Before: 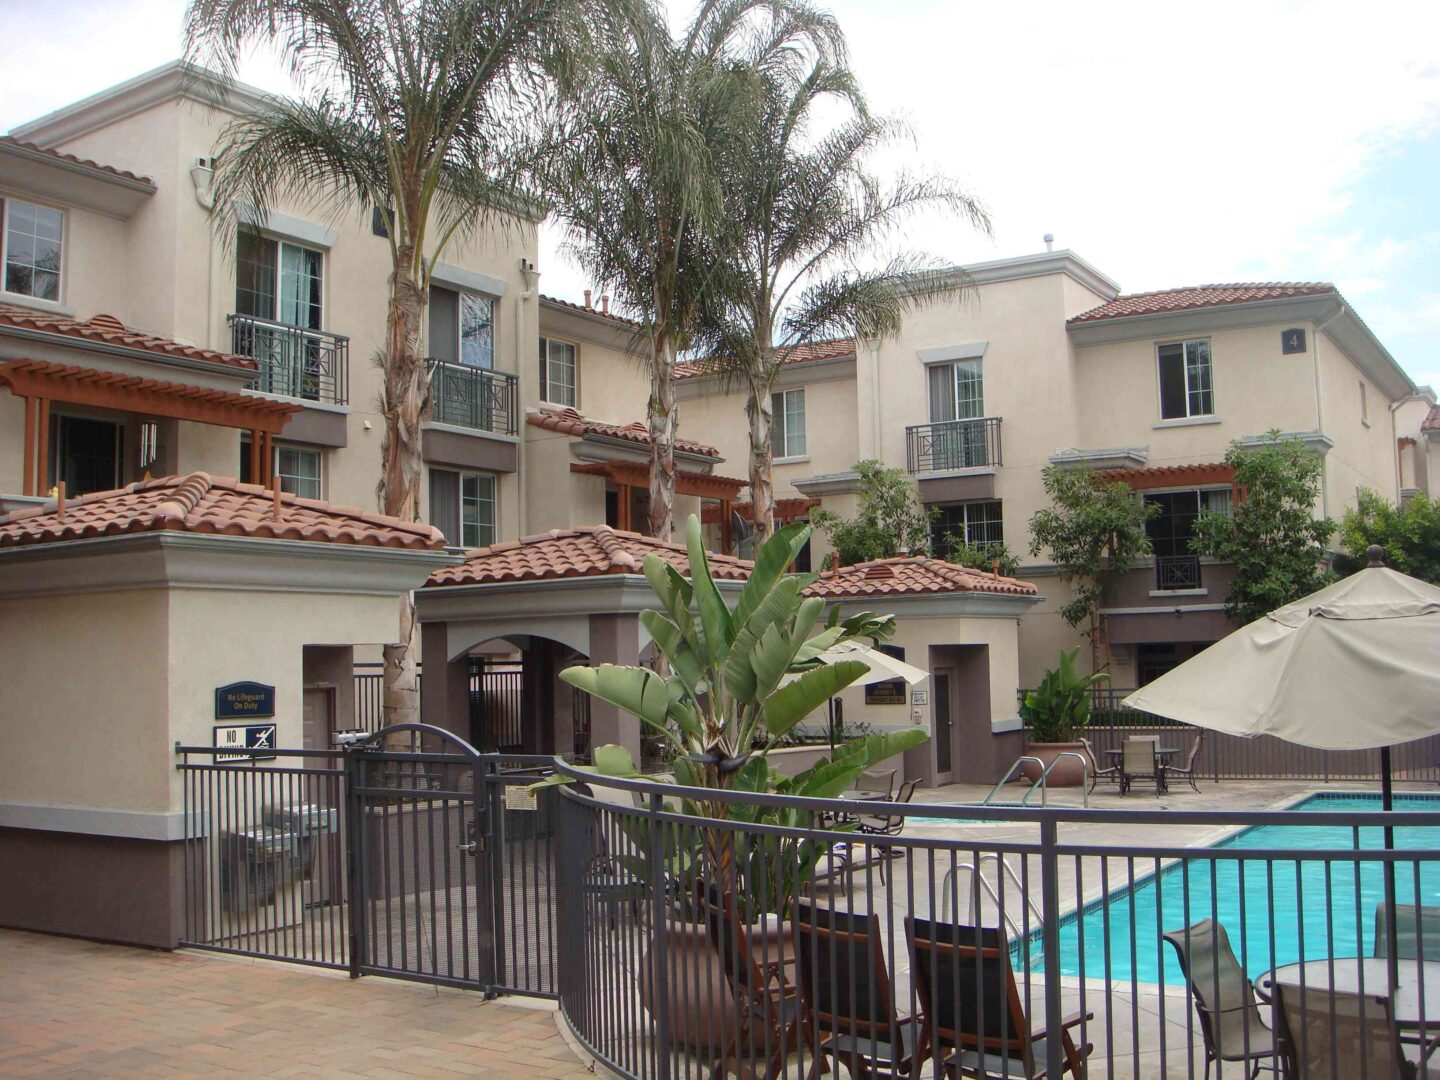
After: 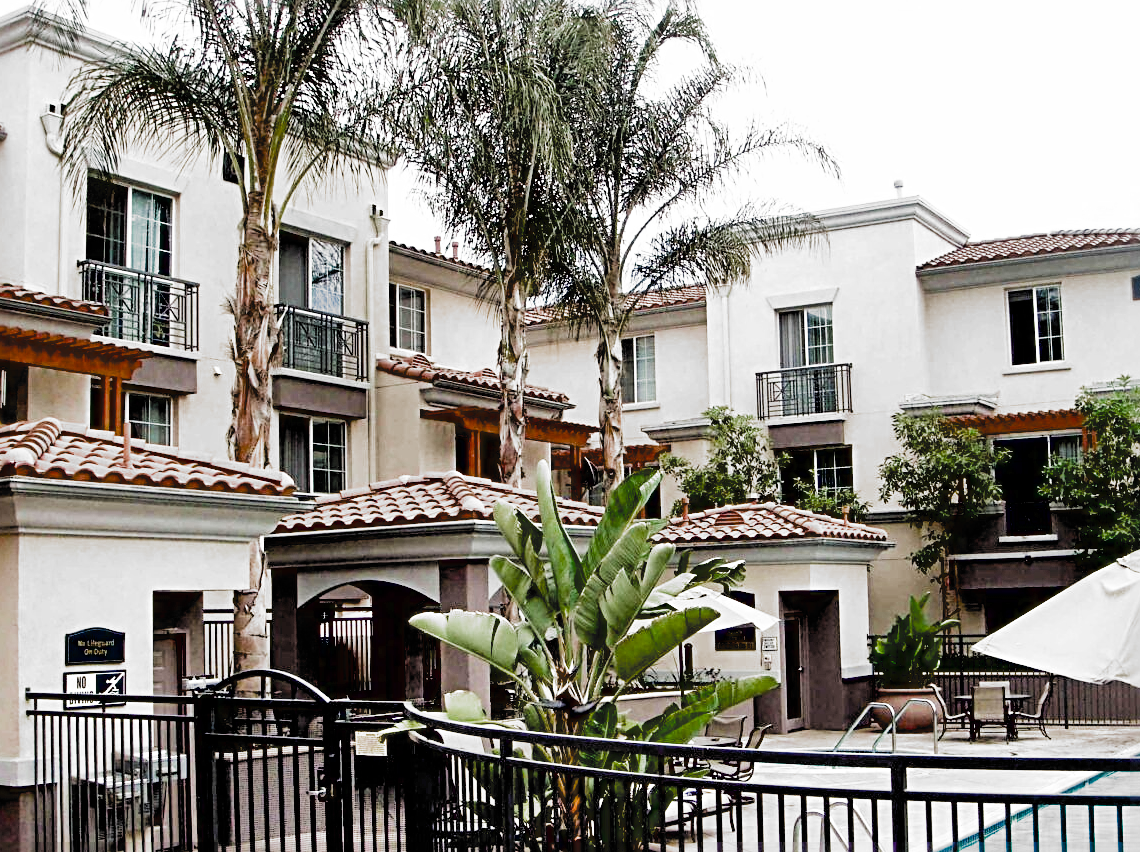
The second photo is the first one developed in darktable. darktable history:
shadows and highlights: shadows 59.36, soften with gaussian
crop and rotate: left 10.427%, top 5.073%, right 10.357%, bottom 15.958%
sharpen: radius 3.979
filmic rgb: black relative exposure -5.09 EV, white relative exposure 3.53 EV, hardness 3.17, contrast 1.384, highlights saturation mix -30.24%, add noise in highlights 0.001, color science v3 (2019), use custom middle-gray values true, contrast in highlights soft
exposure: black level correction 0.035, exposure 0.904 EV, compensate exposure bias true, compensate highlight preservation false
